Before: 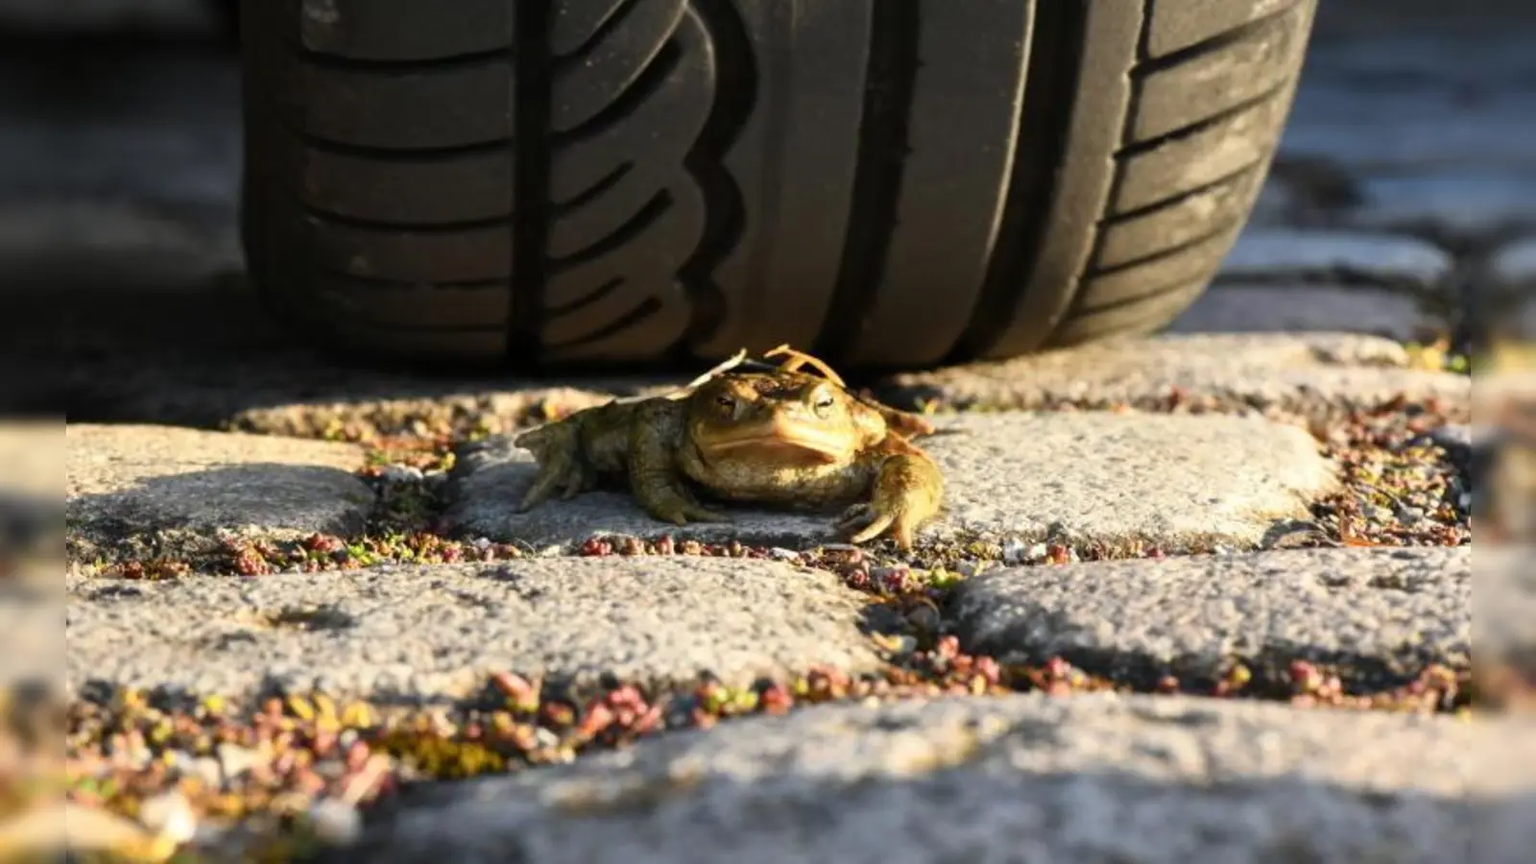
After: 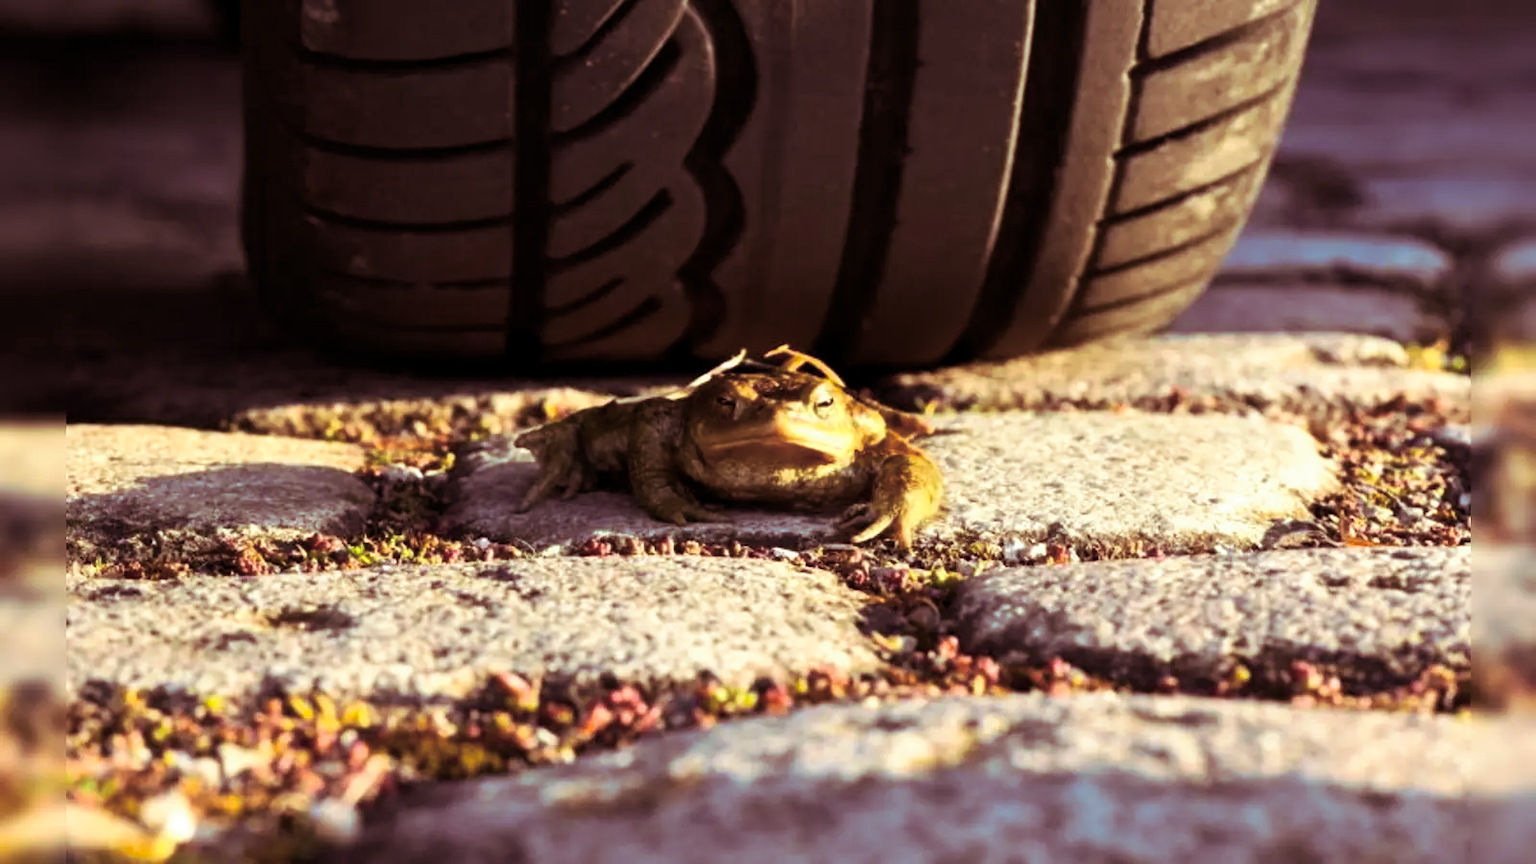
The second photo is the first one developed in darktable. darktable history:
exposure: black level correction 0.002, compensate highlight preservation false
split-toning: on, module defaults
velvia: strength 10%
color balance rgb: linear chroma grading › shadows 16%, perceptual saturation grading › global saturation 8%, perceptual saturation grading › shadows 4%, perceptual brilliance grading › global brilliance 2%, perceptual brilliance grading › highlights 8%, perceptual brilliance grading › shadows -4%, global vibrance 16%, saturation formula JzAzBz (2021)
